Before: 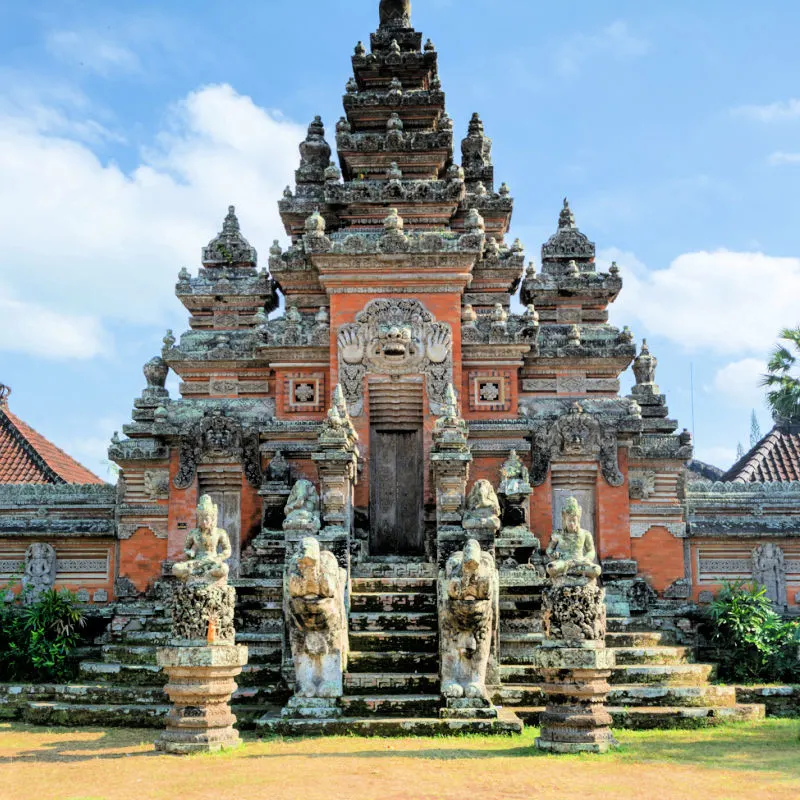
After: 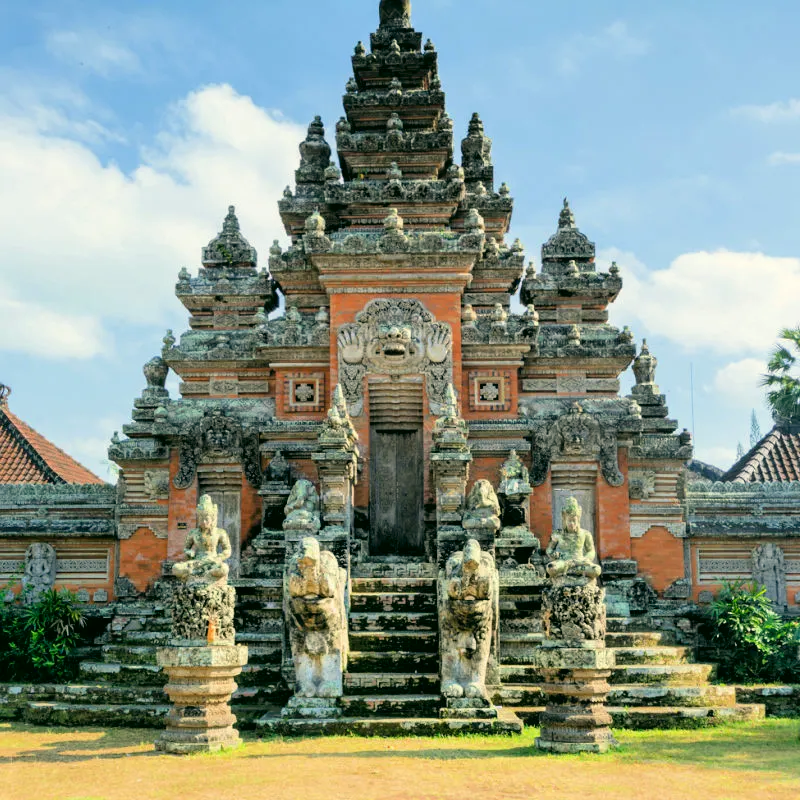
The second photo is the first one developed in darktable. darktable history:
color correction: highlights a* -0.393, highlights b* 9.15, shadows a* -8.83, shadows b* 1.25
